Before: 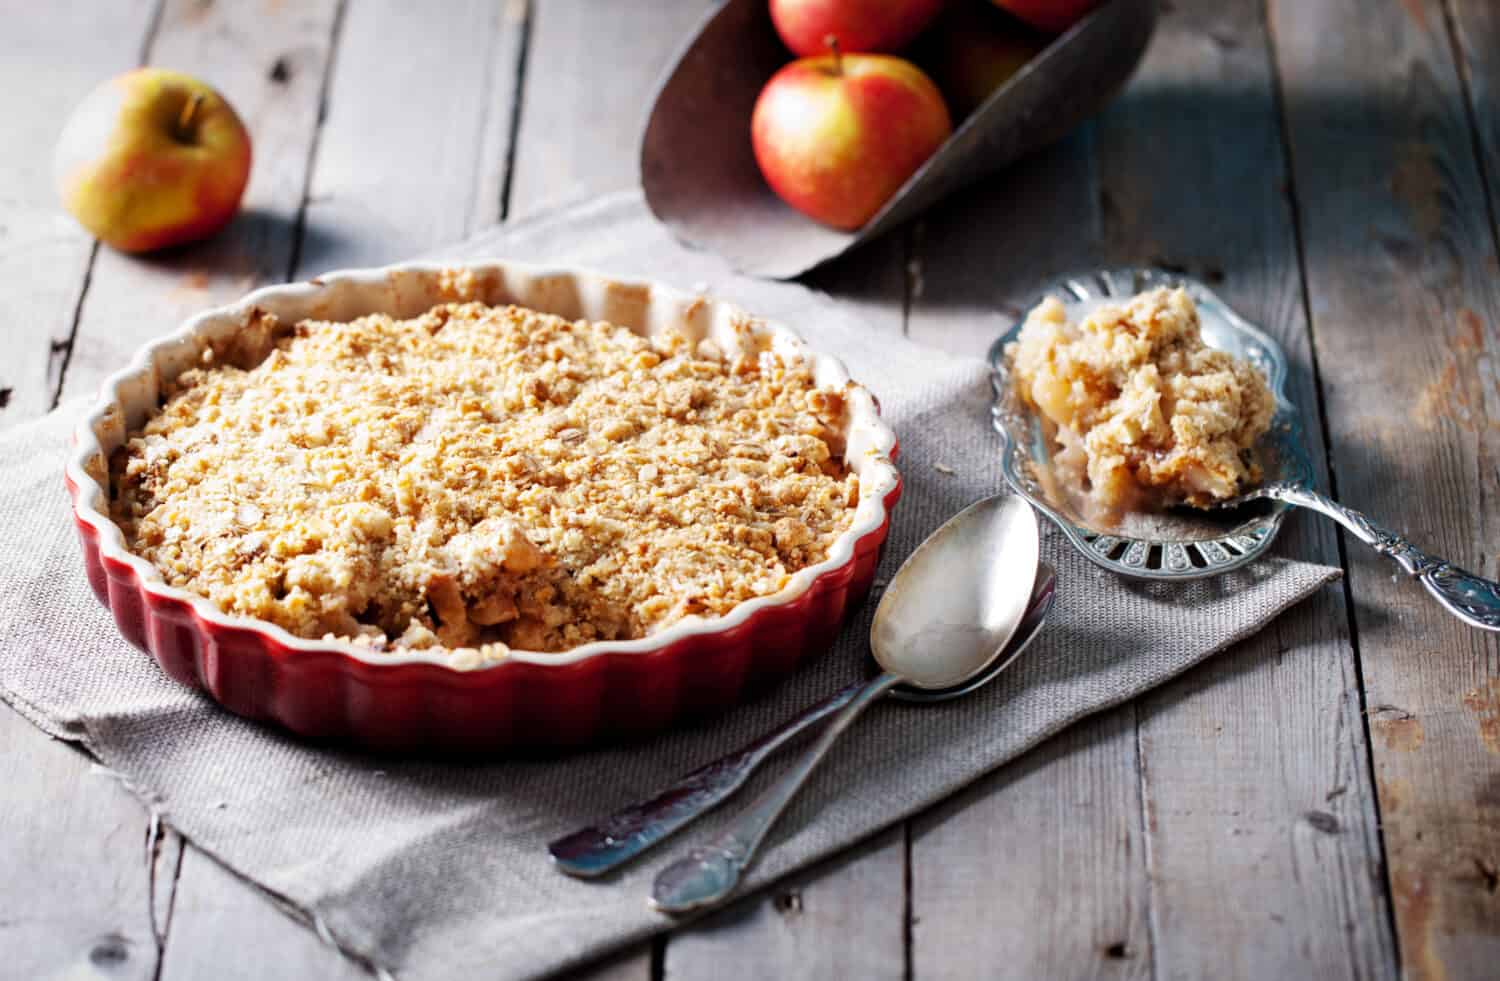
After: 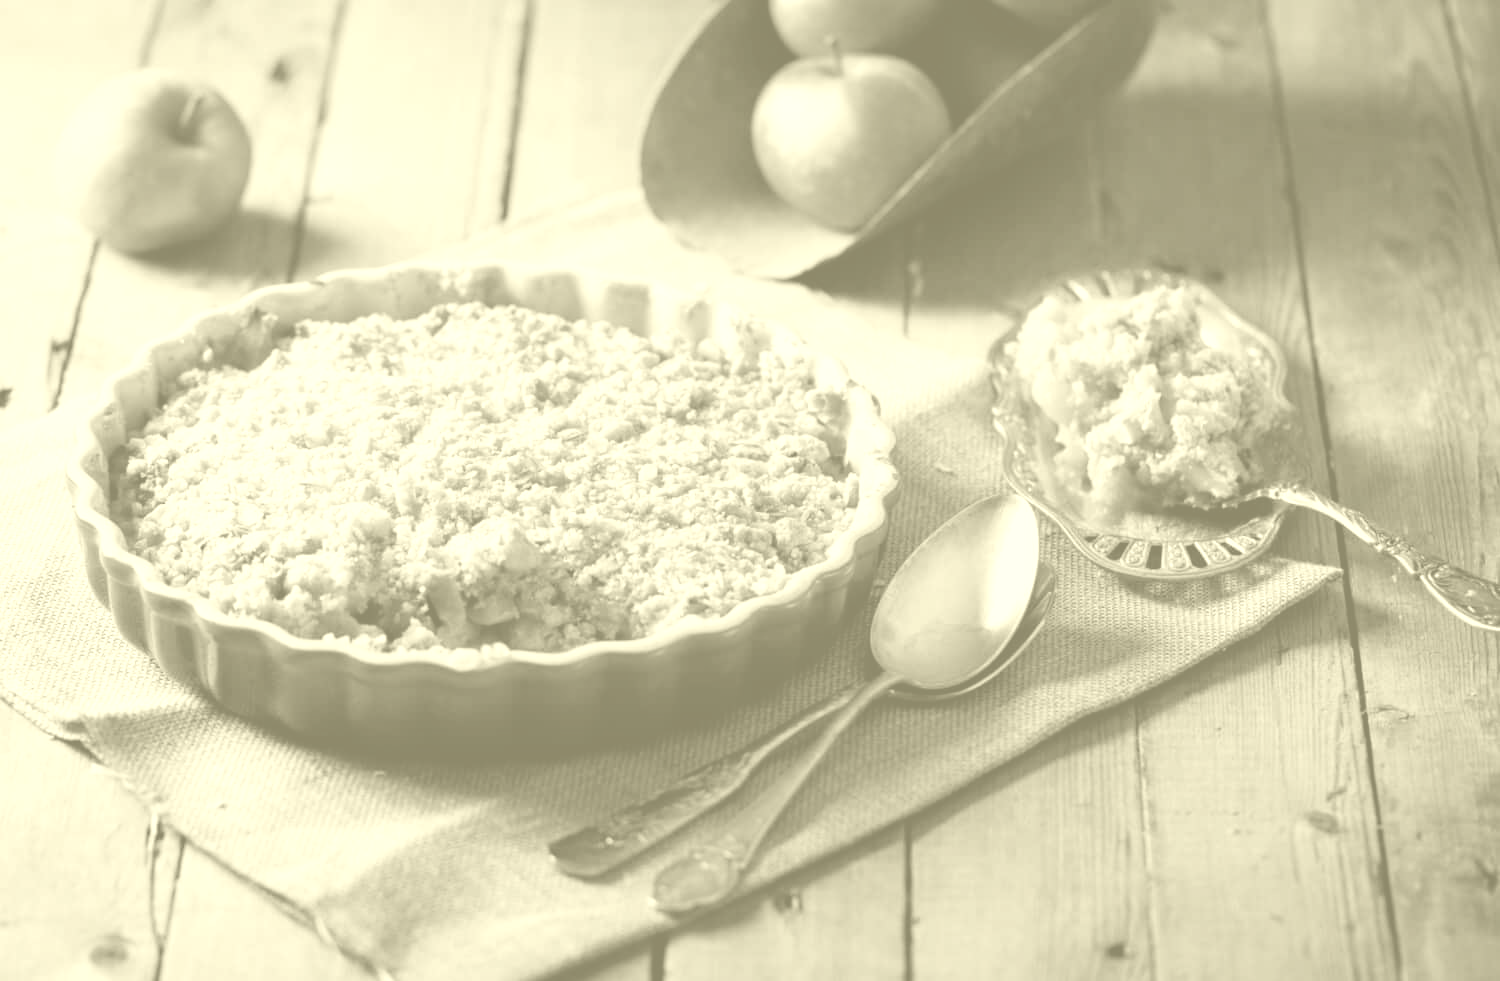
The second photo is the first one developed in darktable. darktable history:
colorize: hue 43.2°, saturation 40%, version 1
